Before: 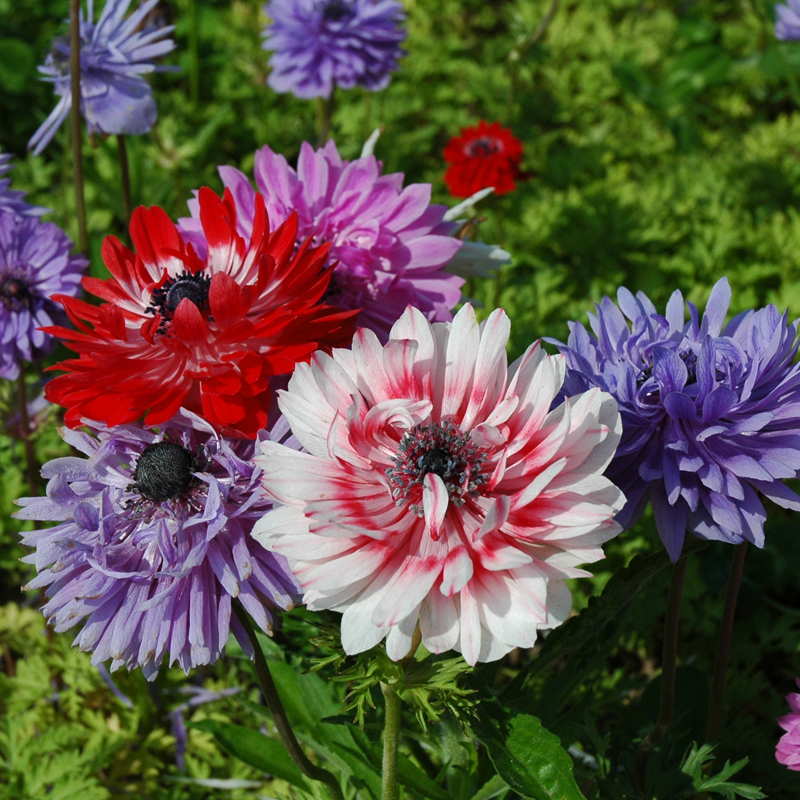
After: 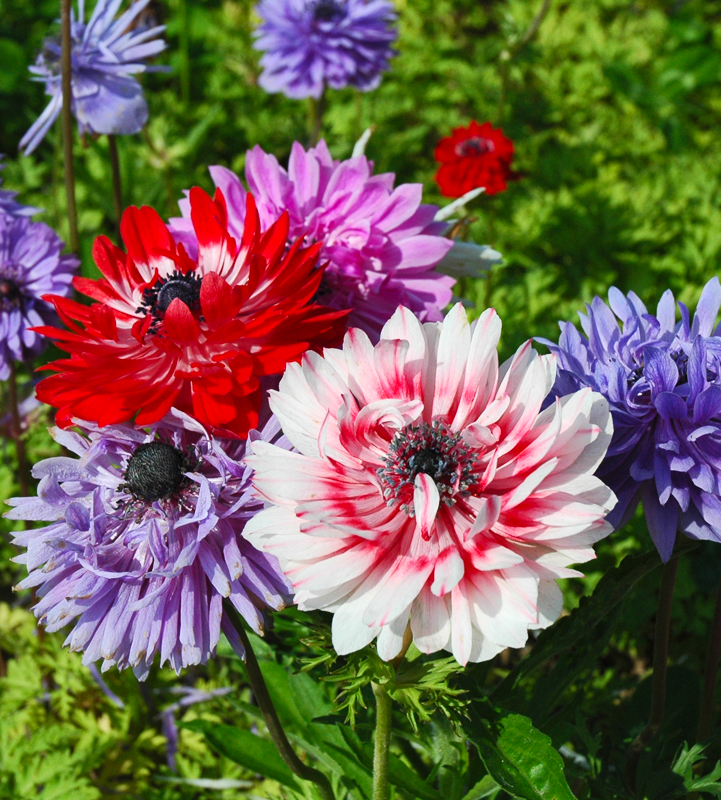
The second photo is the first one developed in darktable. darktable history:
crop and rotate: left 1.227%, right 8.596%
contrast brightness saturation: contrast 0.2, brightness 0.162, saturation 0.226
